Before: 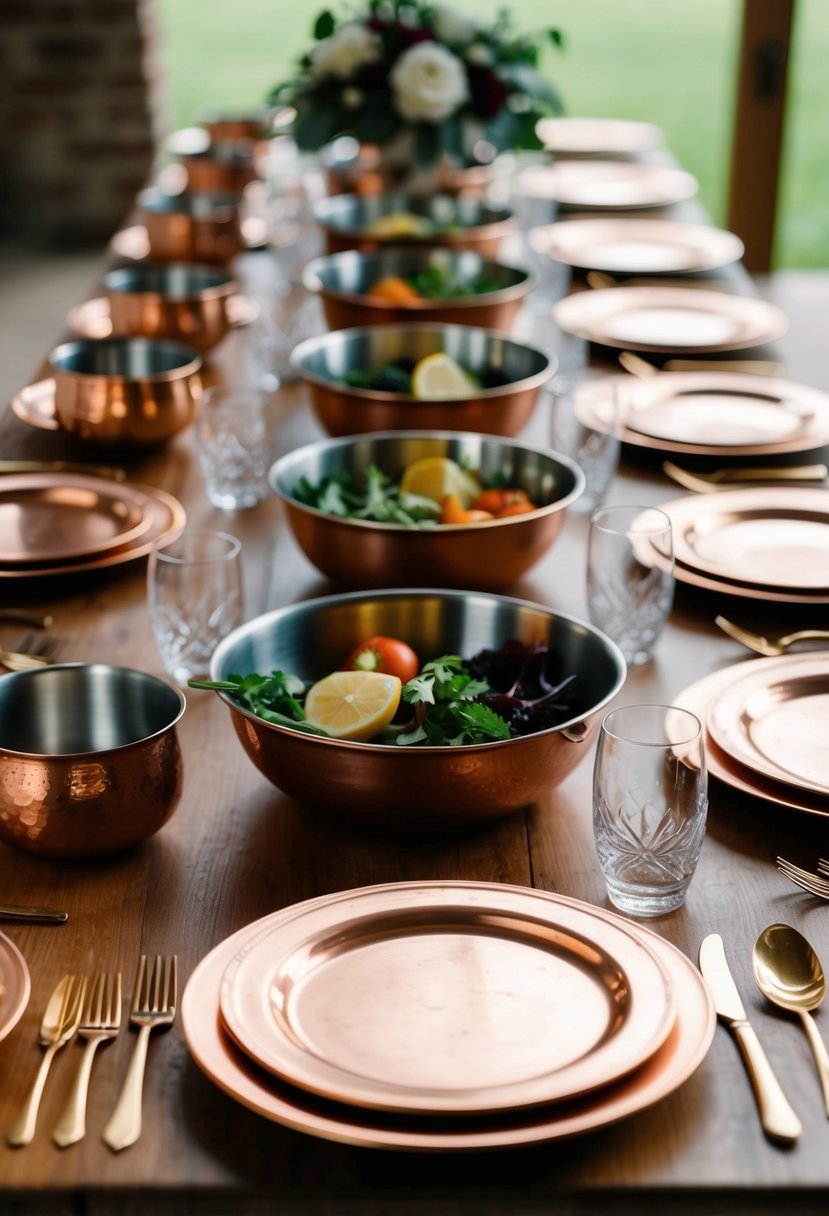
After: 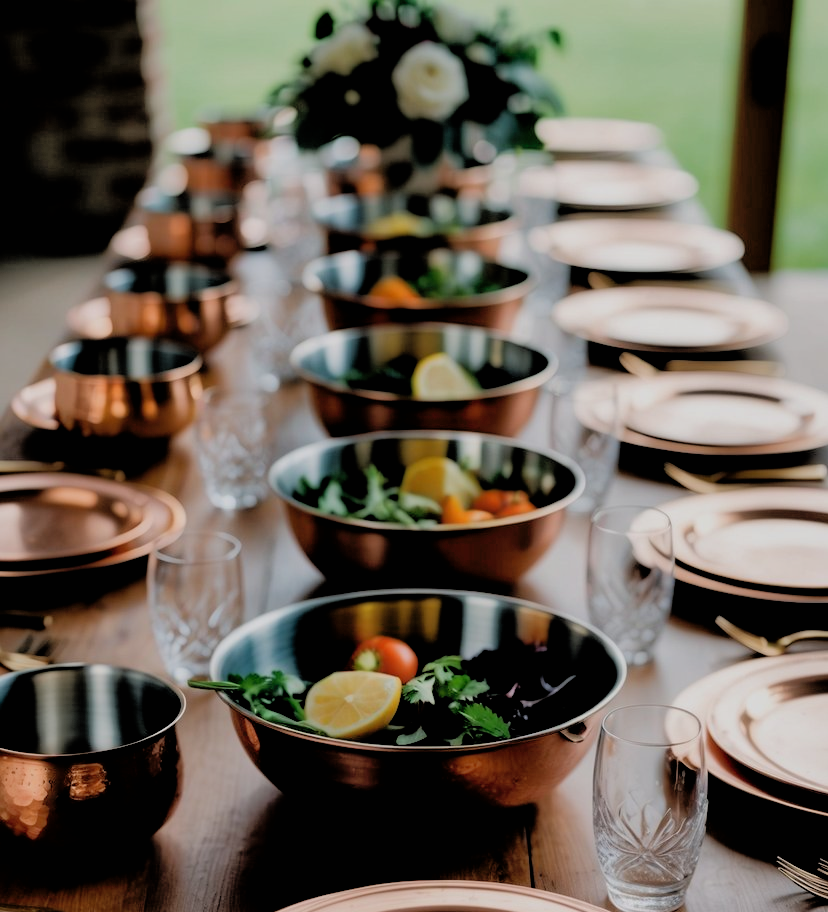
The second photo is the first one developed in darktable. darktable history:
filmic rgb: black relative exposure -3.31 EV, white relative exposure 3.45 EV, hardness 2.36, contrast 1.103
crop: bottom 24.967%
shadows and highlights: on, module defaults
